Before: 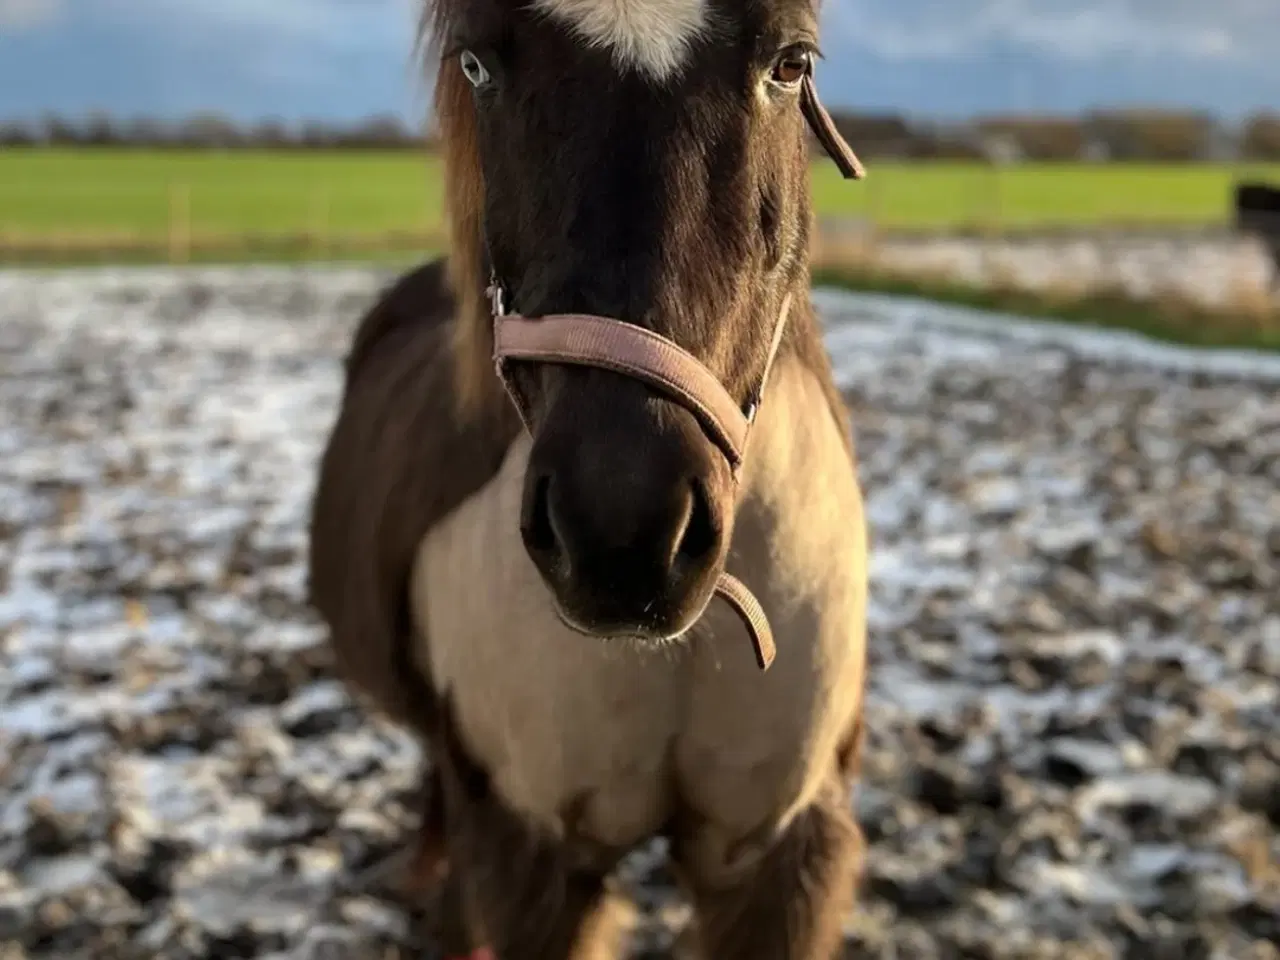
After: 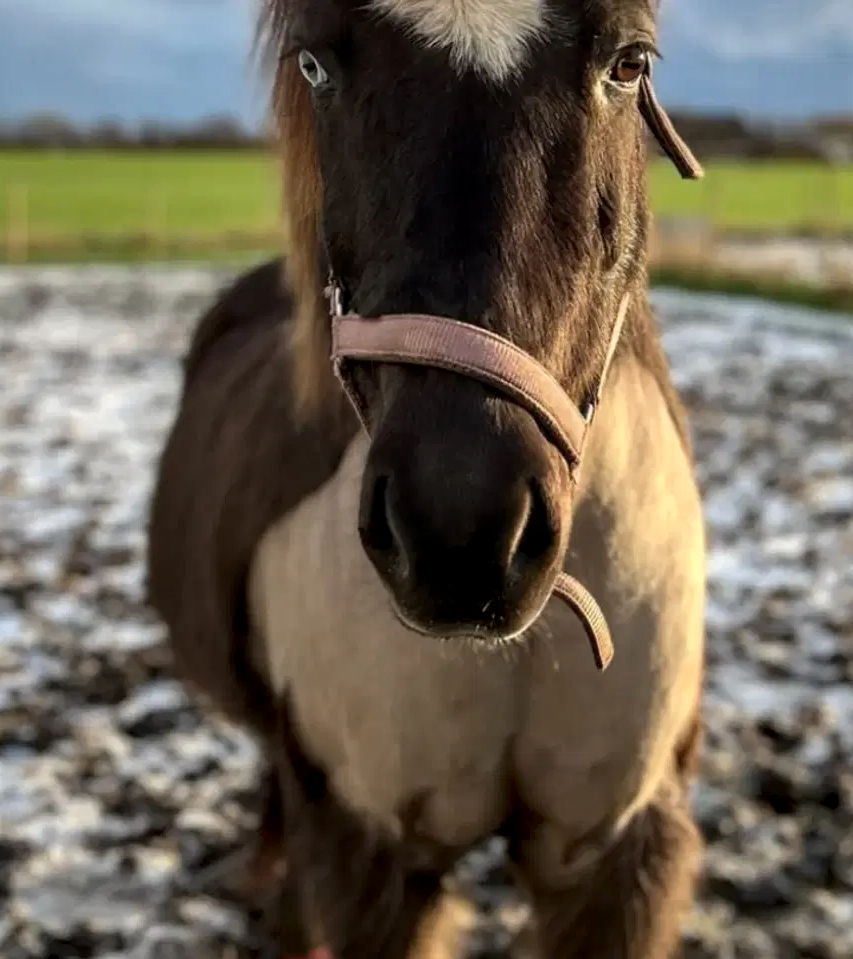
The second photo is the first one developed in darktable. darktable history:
crop and rotate: left 12.673%, right 20.66%
local contrast: on, module defaults
